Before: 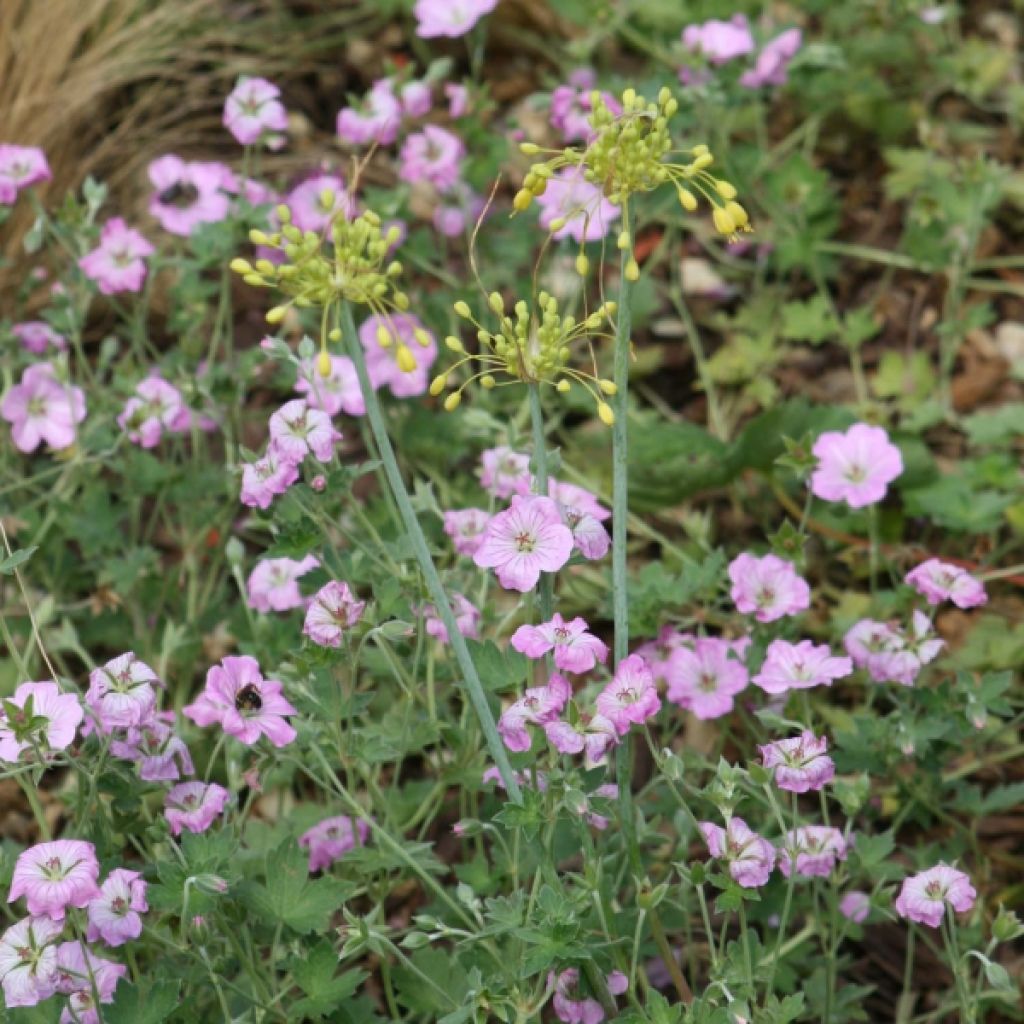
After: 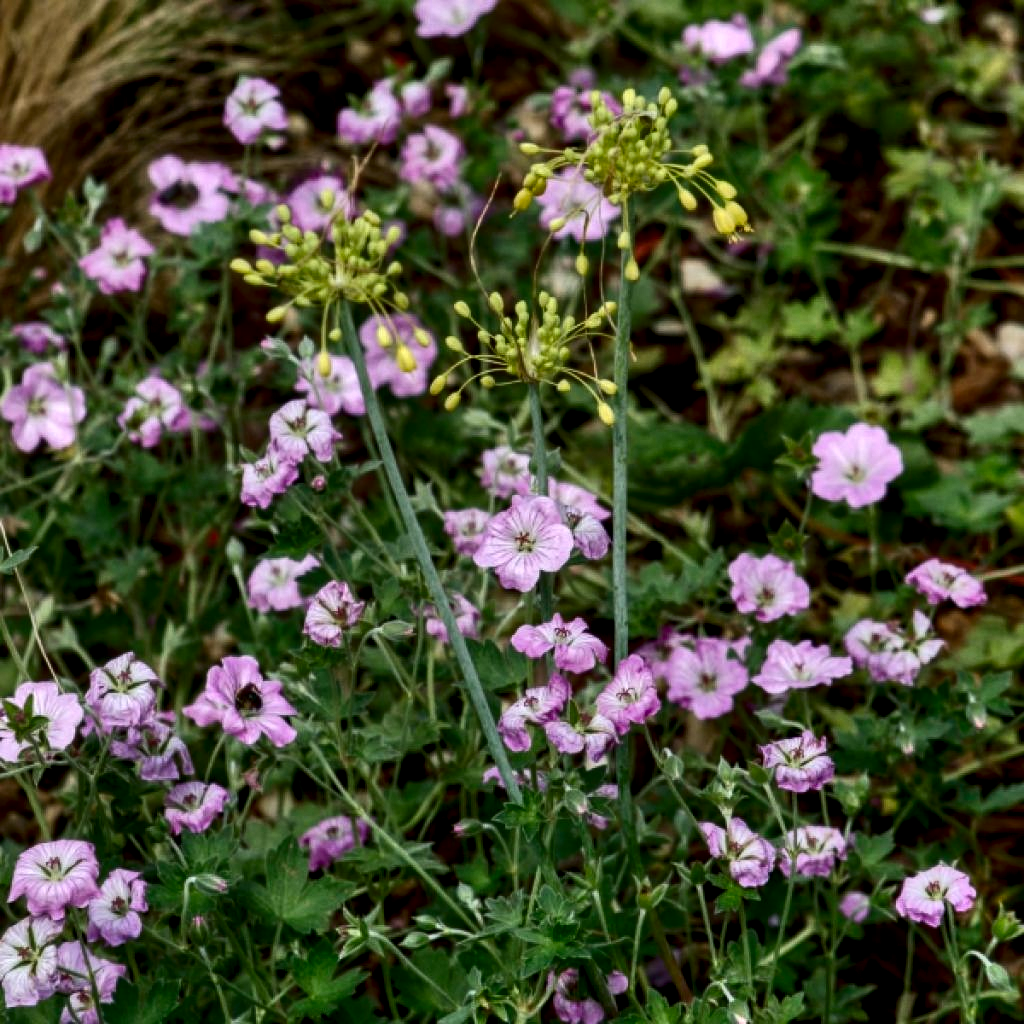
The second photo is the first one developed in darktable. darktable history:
shadows and highlights: low approximation 0.01, soften with gaussian
local contrast: detail 150%
contrast brightness saturation: brightness -0.526
